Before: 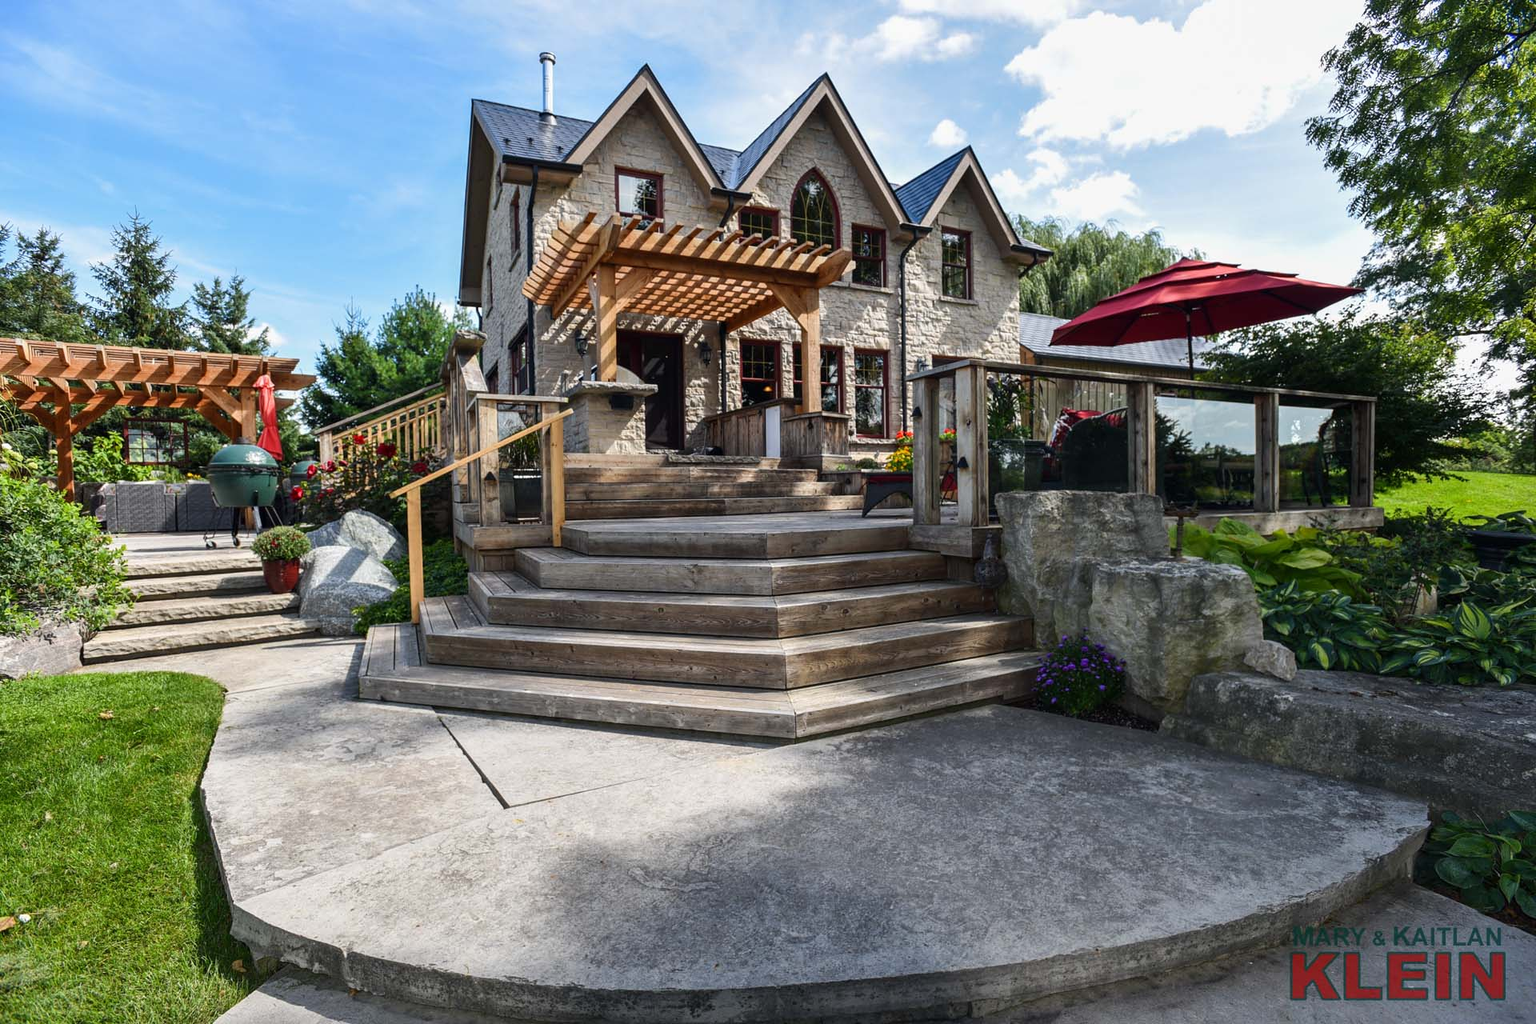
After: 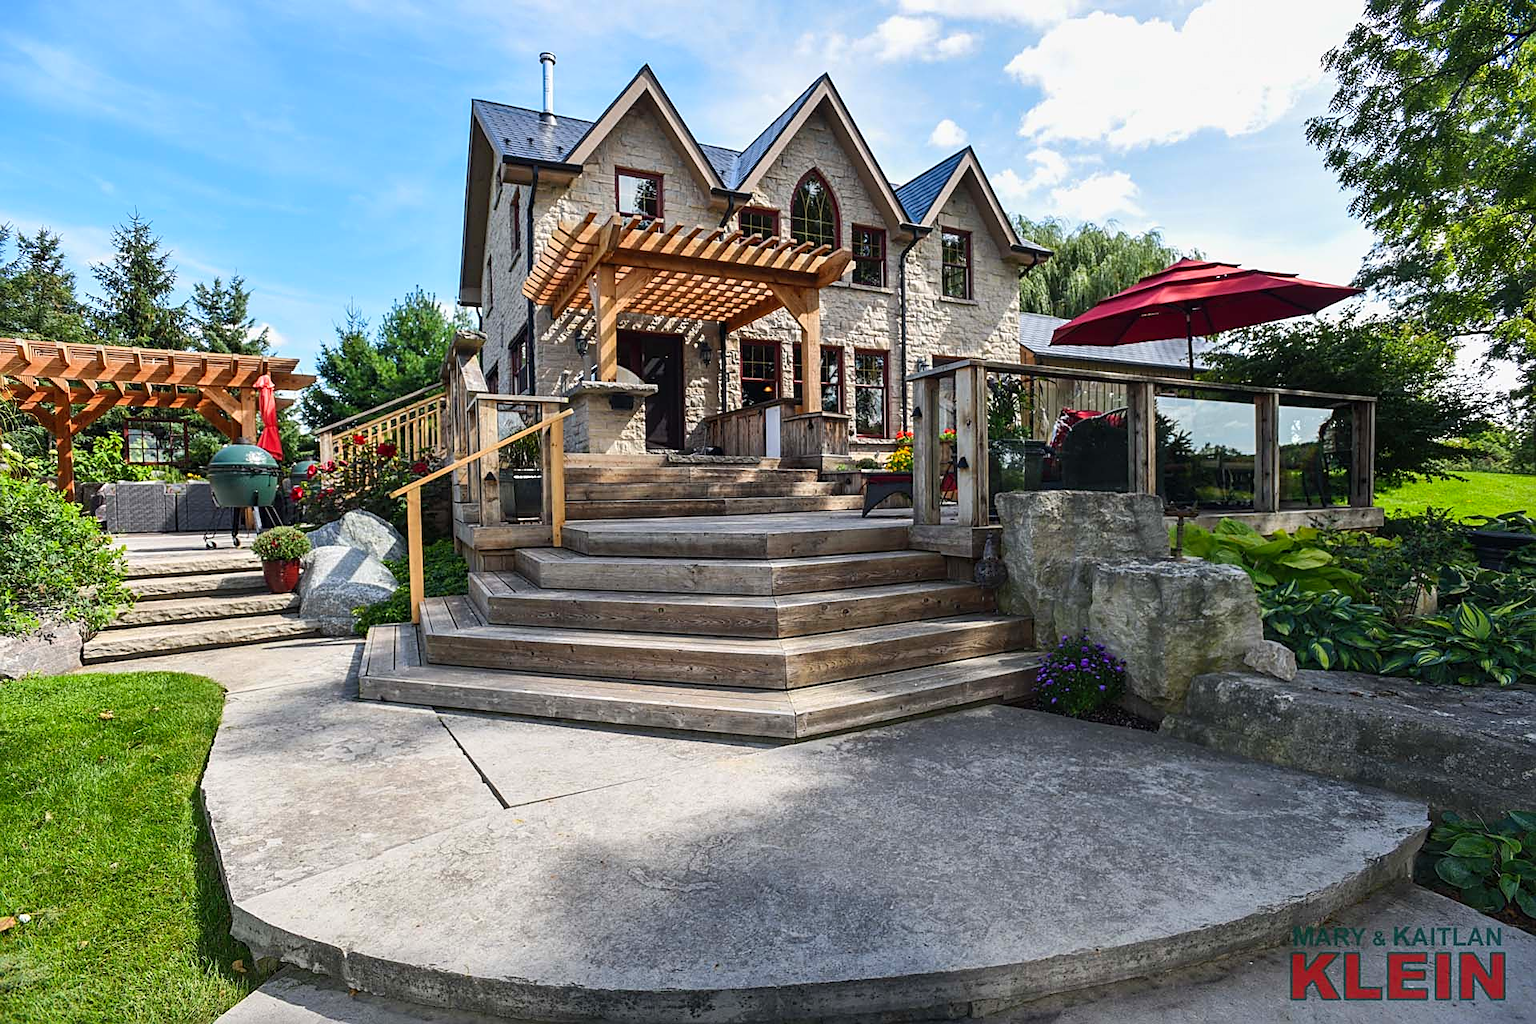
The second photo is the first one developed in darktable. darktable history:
exposure: exposure -0.046 EV, compensate highlight preservation false
tone equalizer: edges refinement/feathering 500, mask exposure compensation -1.24 EV, preserve details no
contrast brightness saturation: contrast 0.075, brightness 0.073, saturation 0.175
sharpen: on, module defaults
